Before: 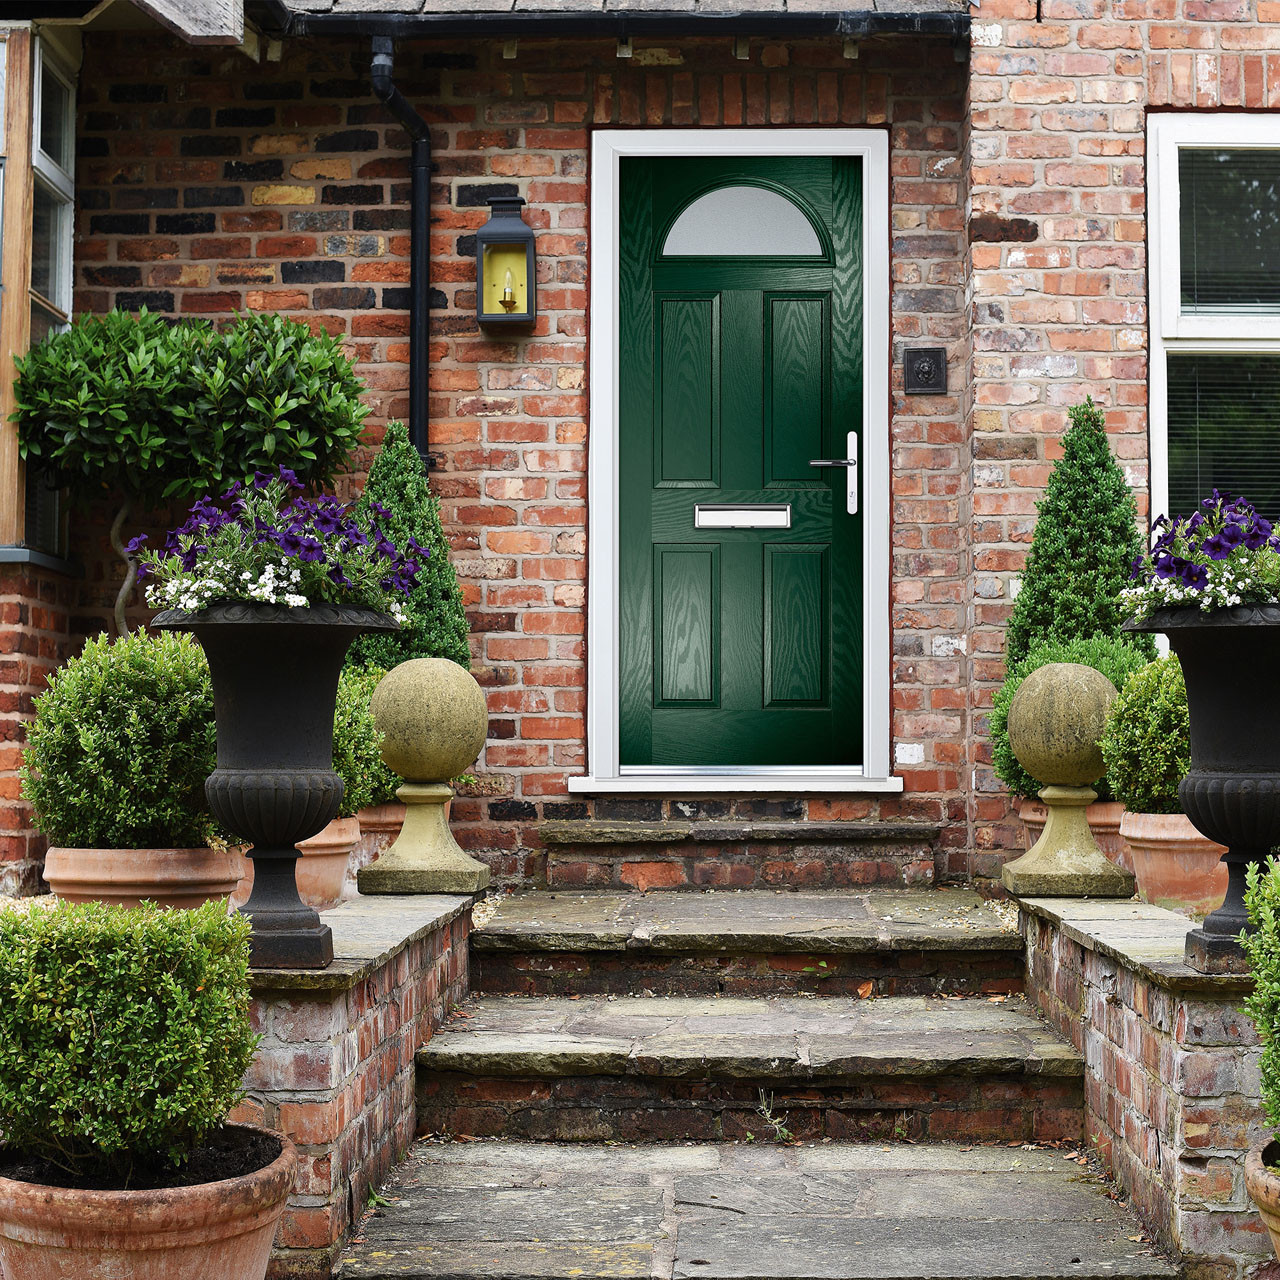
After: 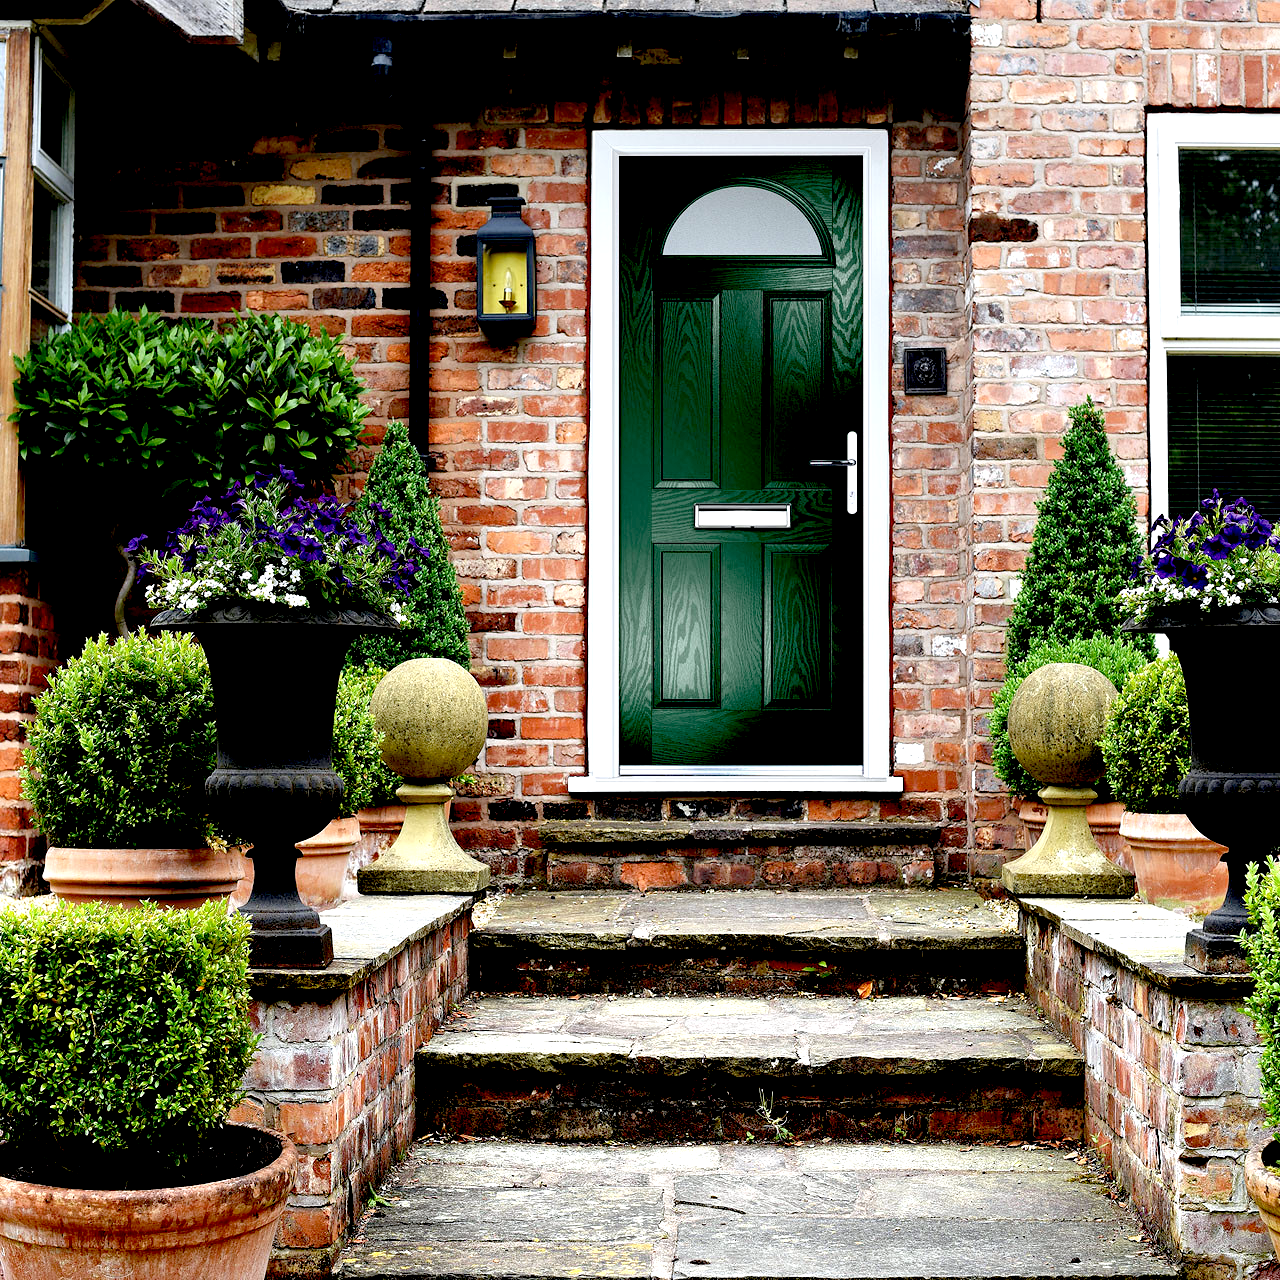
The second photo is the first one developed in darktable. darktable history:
exposure: black level correction 0.035, exposure 0.9 EV, compensate highlight preservation false
white balance: red 0.982, blue 1.018
graduated density: on, module defaults
